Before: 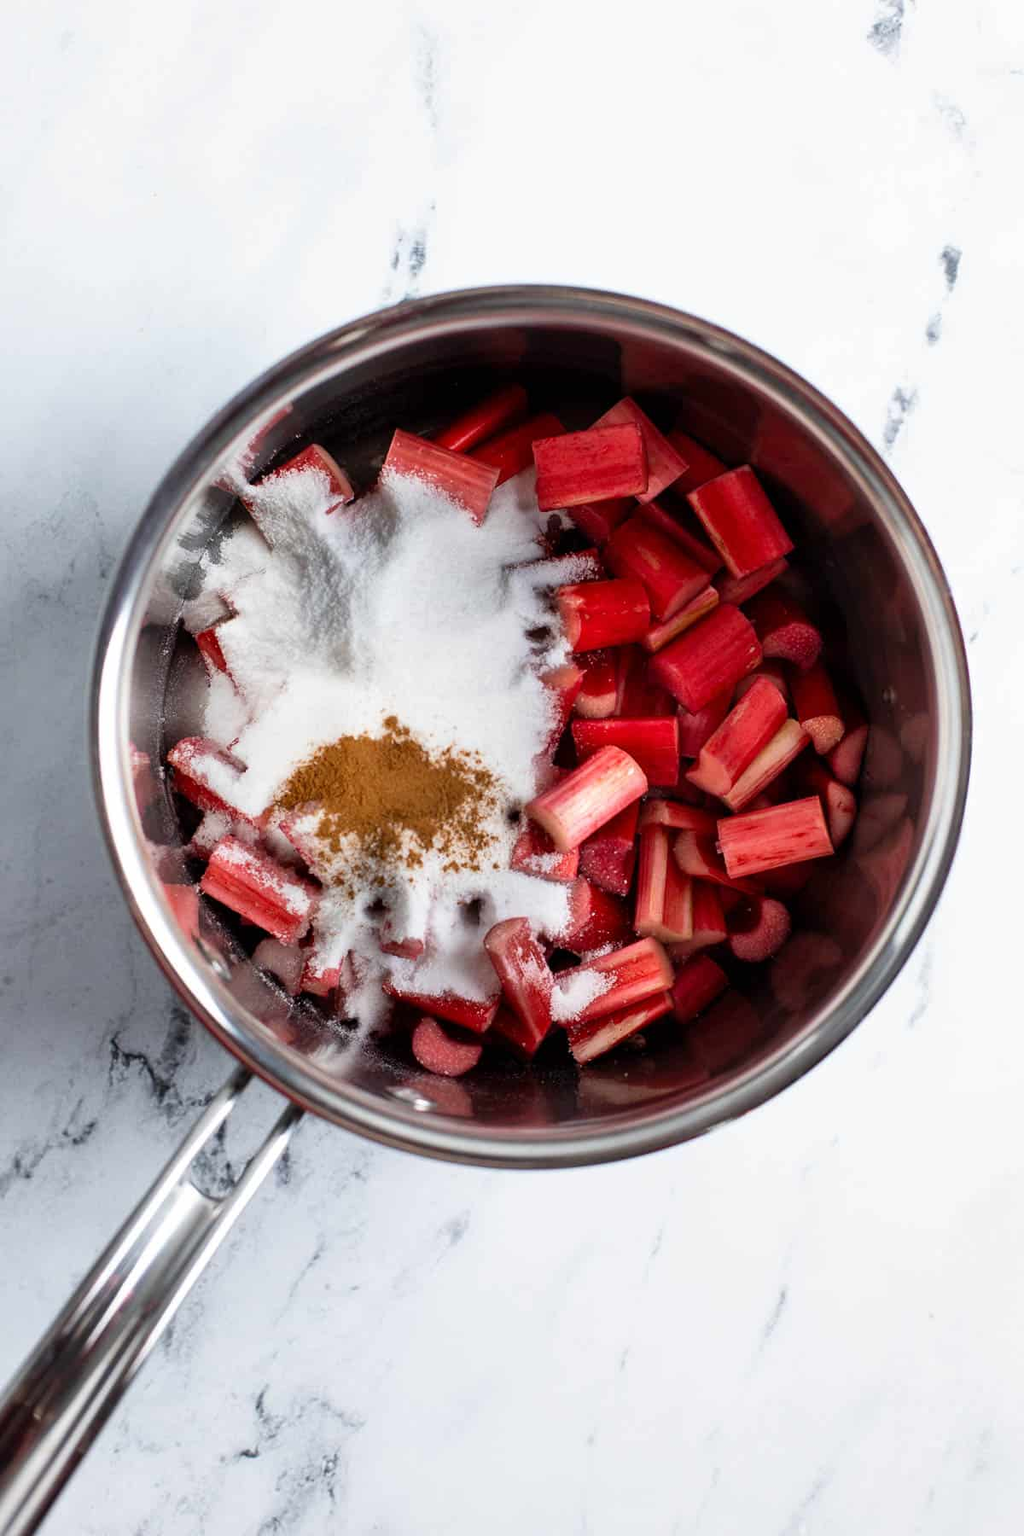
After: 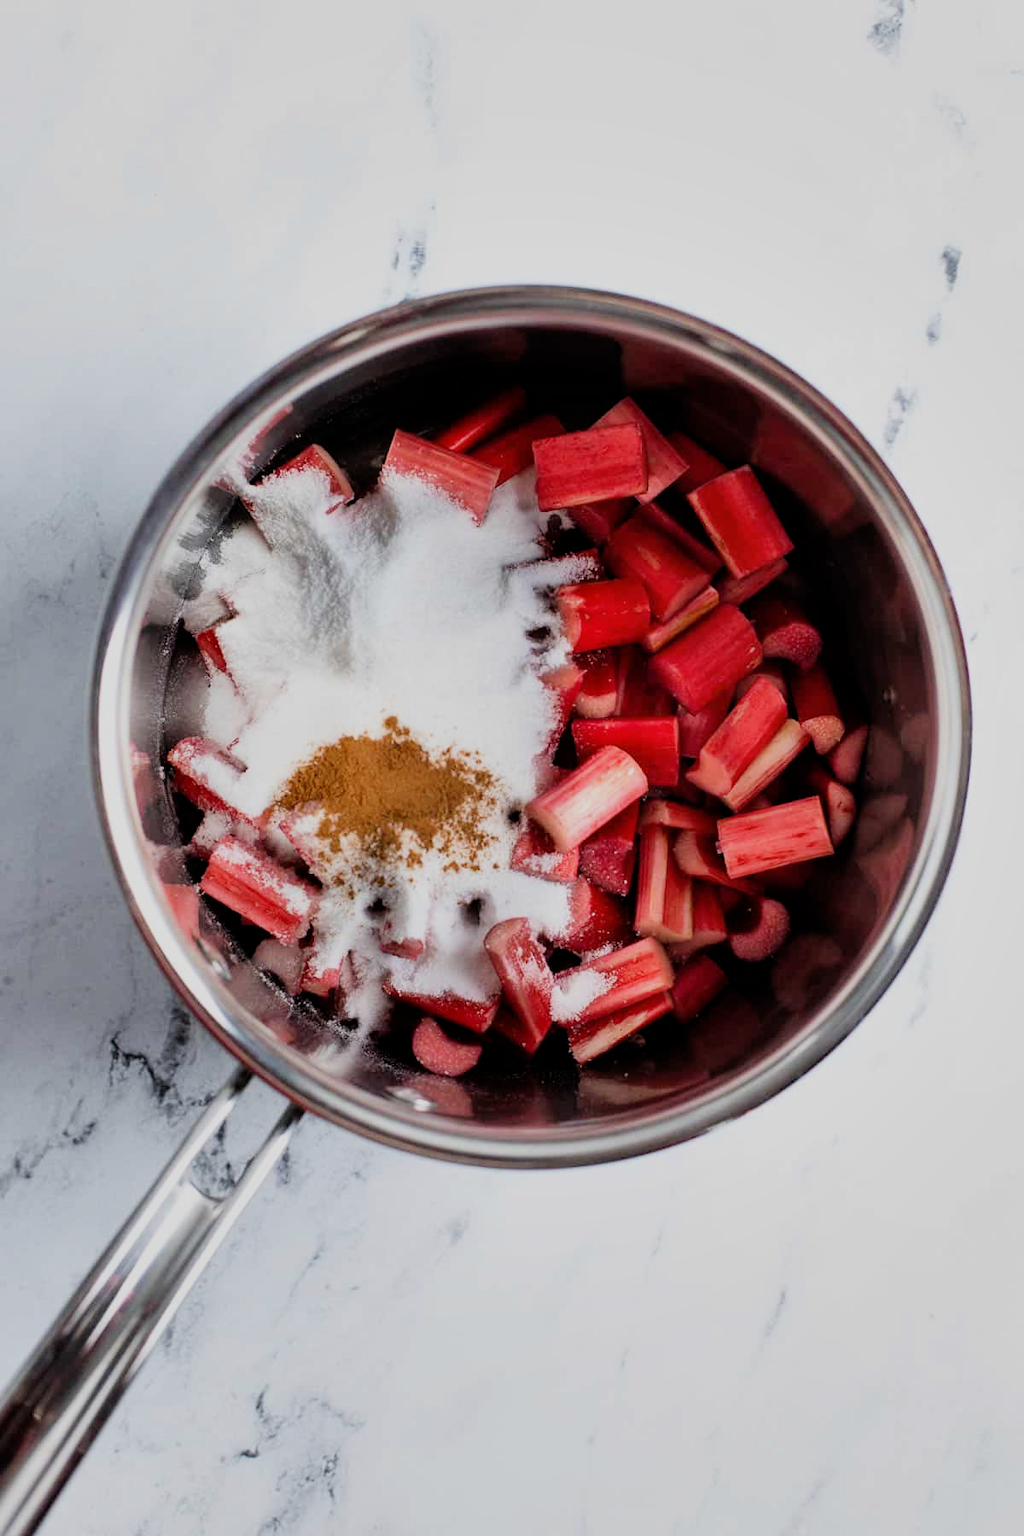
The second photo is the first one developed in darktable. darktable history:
shadows and highlights: radius 125.46, shadows 30.51, highlights -30.51, low approximation 0.01, soften with gaussian
exposure: exposure 0.197 EV, compensate highlight preservation false
filmic rgb: black relative exposure -7.65 EV, white relative exposure 4.56 EV, hardness 3.61
